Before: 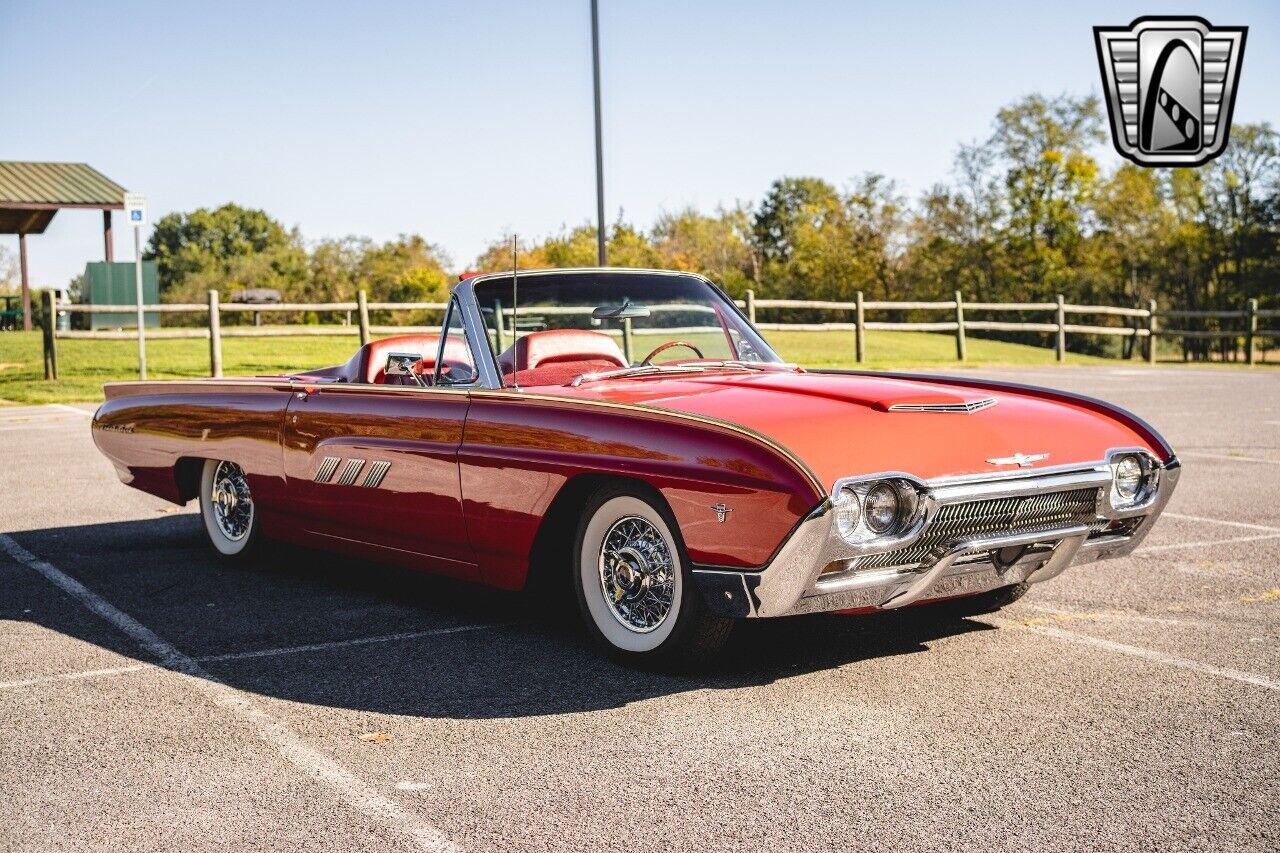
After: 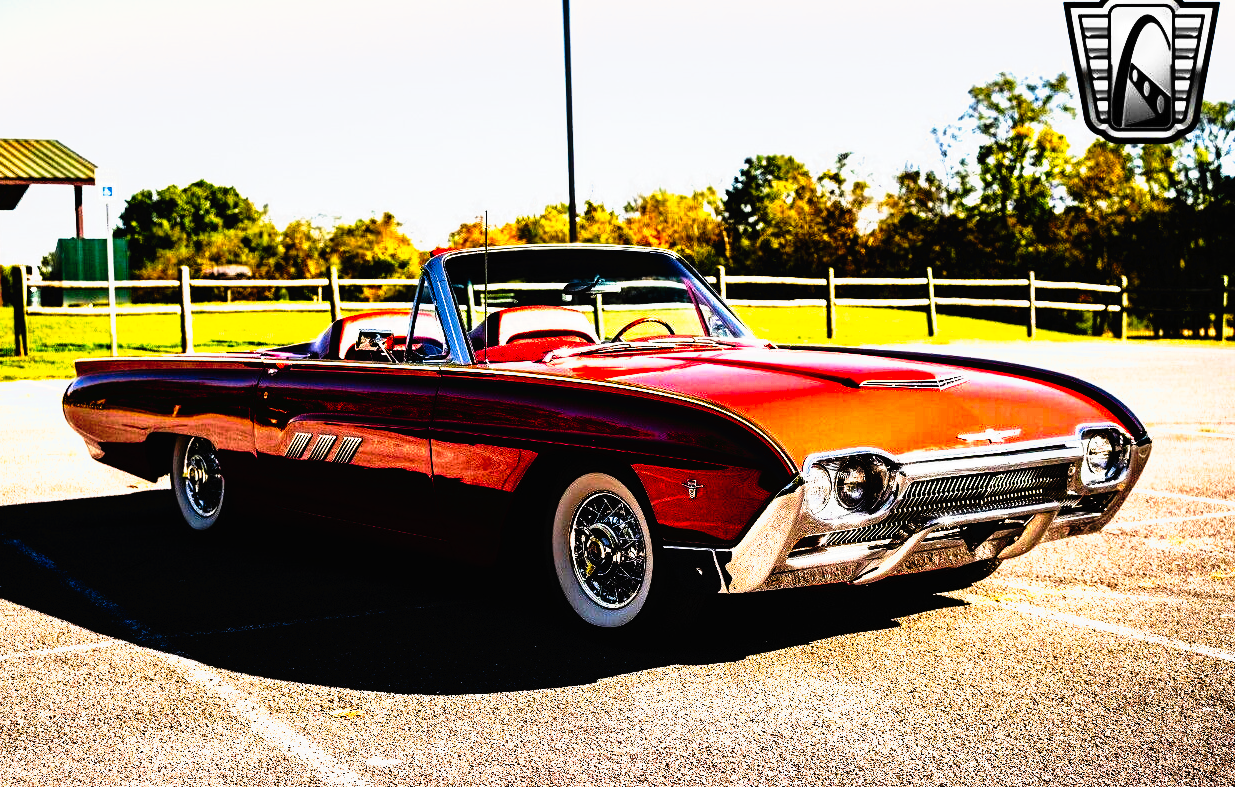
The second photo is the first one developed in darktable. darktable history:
tone curve: curves: ch0 [(0, 0) (0.003, 0.005) (0.011, 0.005) (0.025, 0.006) (0.044, 0.008) (0.069, 0.01) (0.1, 0.012) (0.136, 0.015) (0.177, 0.019) (0.224, 0.017) (0.277, 0.015) (0.335, 0.018) (0.399, 0.043) (0.468, 0.118) (0.543, 0.349) (0.623, 0.591) (0.709, 0.88) (0.801, 0.983) (0.898, 0.973) (1, 1)], preserve colors none
crop: left 2.304%, top 2.844%, right 1.178%, bottom 4.865%
